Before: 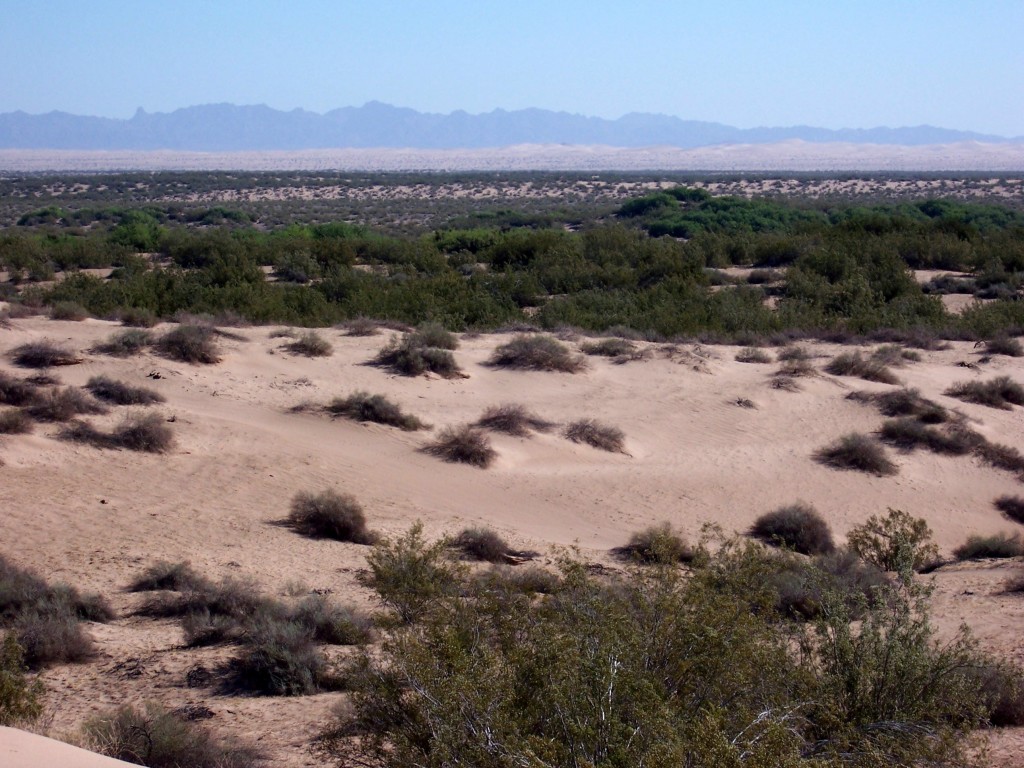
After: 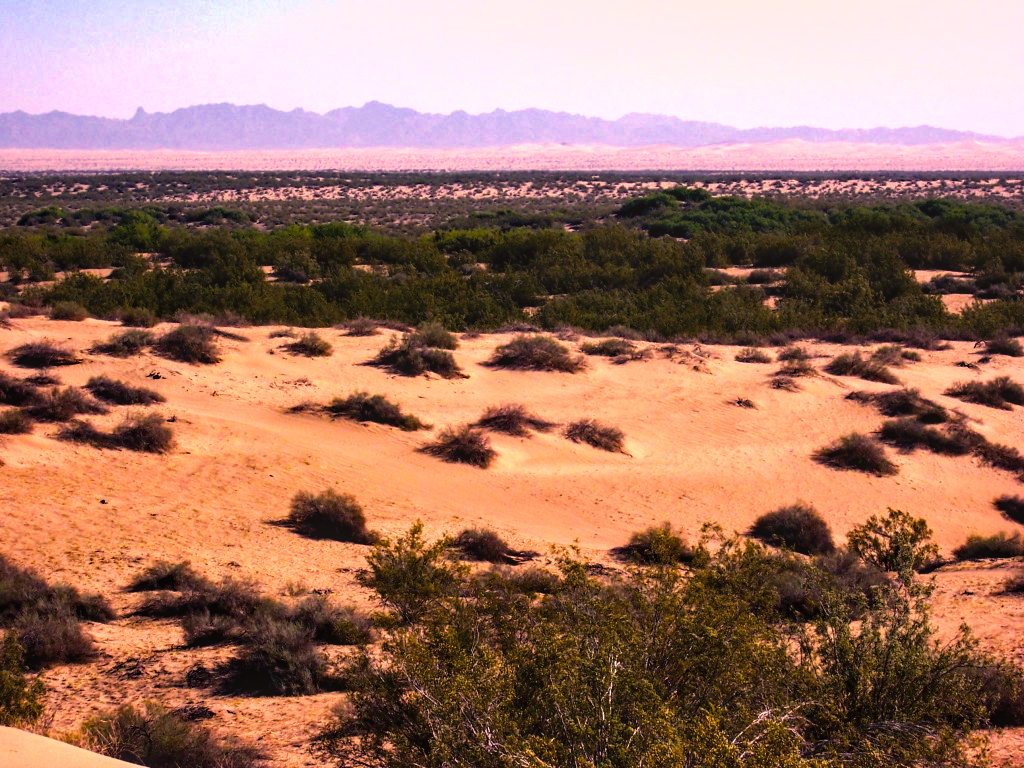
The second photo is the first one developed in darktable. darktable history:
tone equalizer: -8 EV -1.05 EV, -7 EV -1.02 EV, -6 EV -0.849 EV, -5 EV -0.55 EV, -3 EV 0.574 EV, -2 EV 0.889 EV, -1 EV 1 EV, +0 EV 1.06 EV, edges refinement/feathering 500, mask exposure compensation -1.57 EV, preserve details no
color correction: highlights a* 39.44, highlights b* 39.77, saturation 0.694
haze removal: compatibility mode true, adaptive false
exposure: exposure -0.052 EV, compensate highlight preservation false
local contrast: detail 114%
color balance rgb: perceptual saturation grading › global saturation 65.689%, perceptual saturation grading › highlights 58.932%, perceptual saturation grading › mid-tones 49.303%, perceptual saturation grading › shadows 49.277%
shadows and highlights: soften with gaussian
